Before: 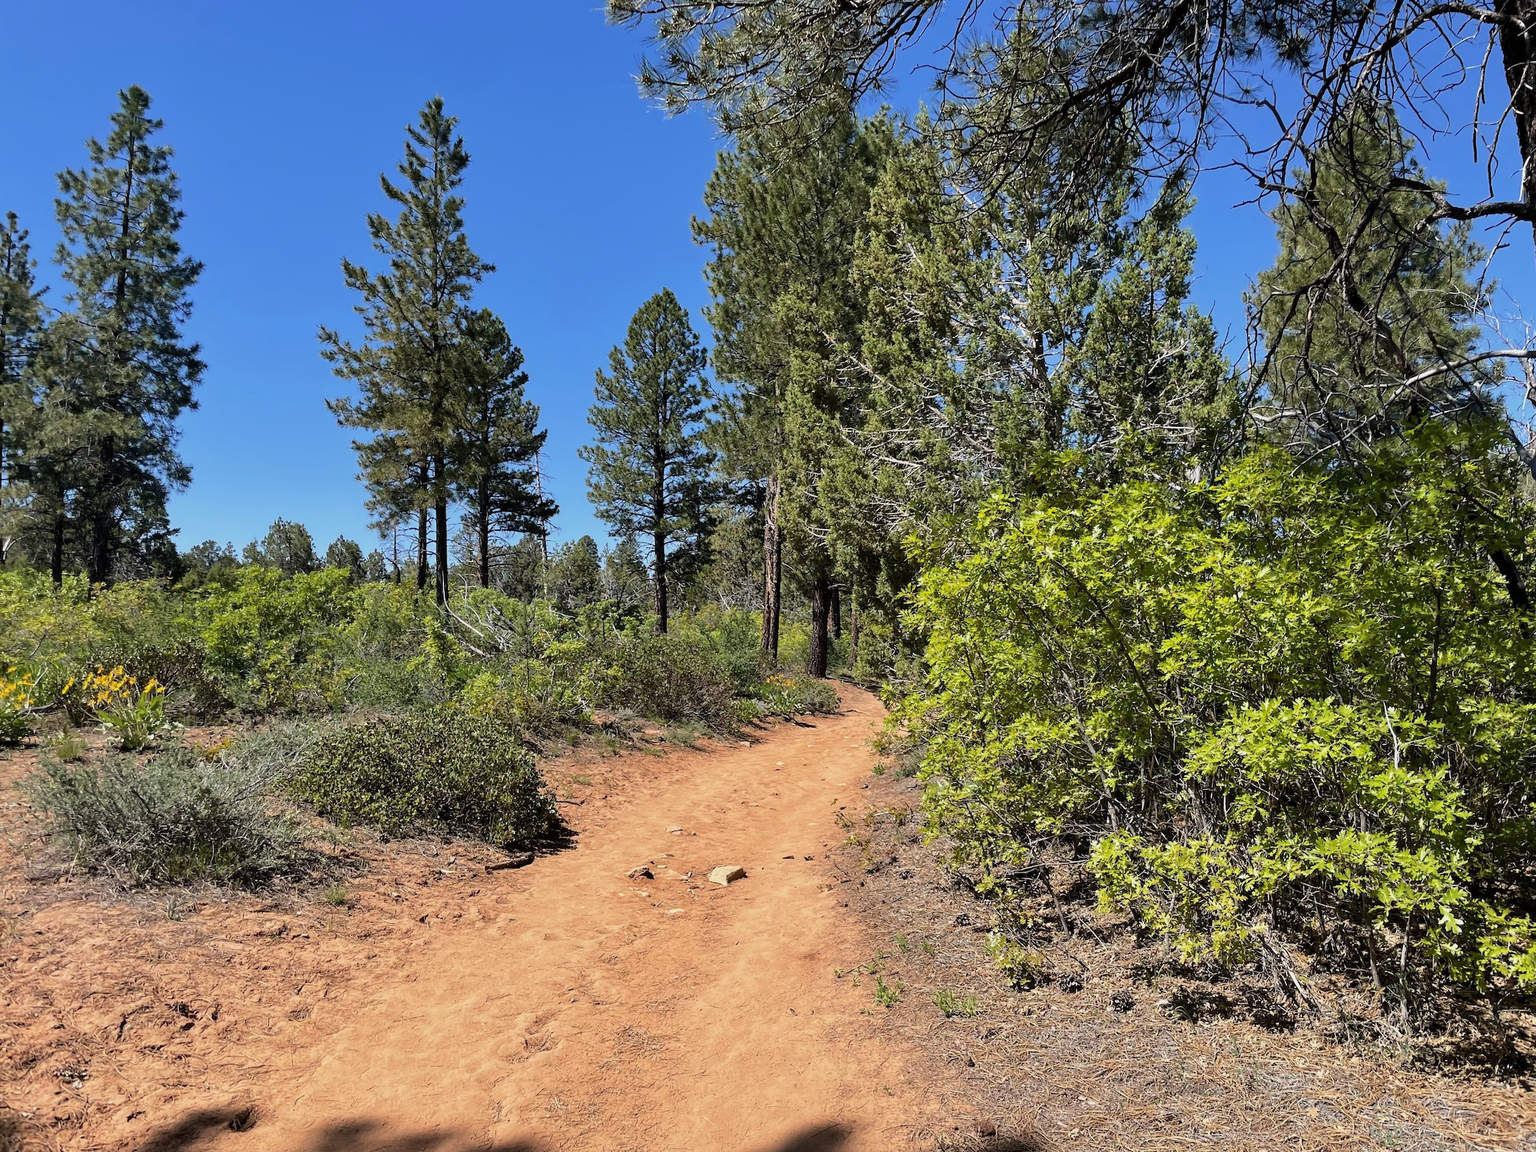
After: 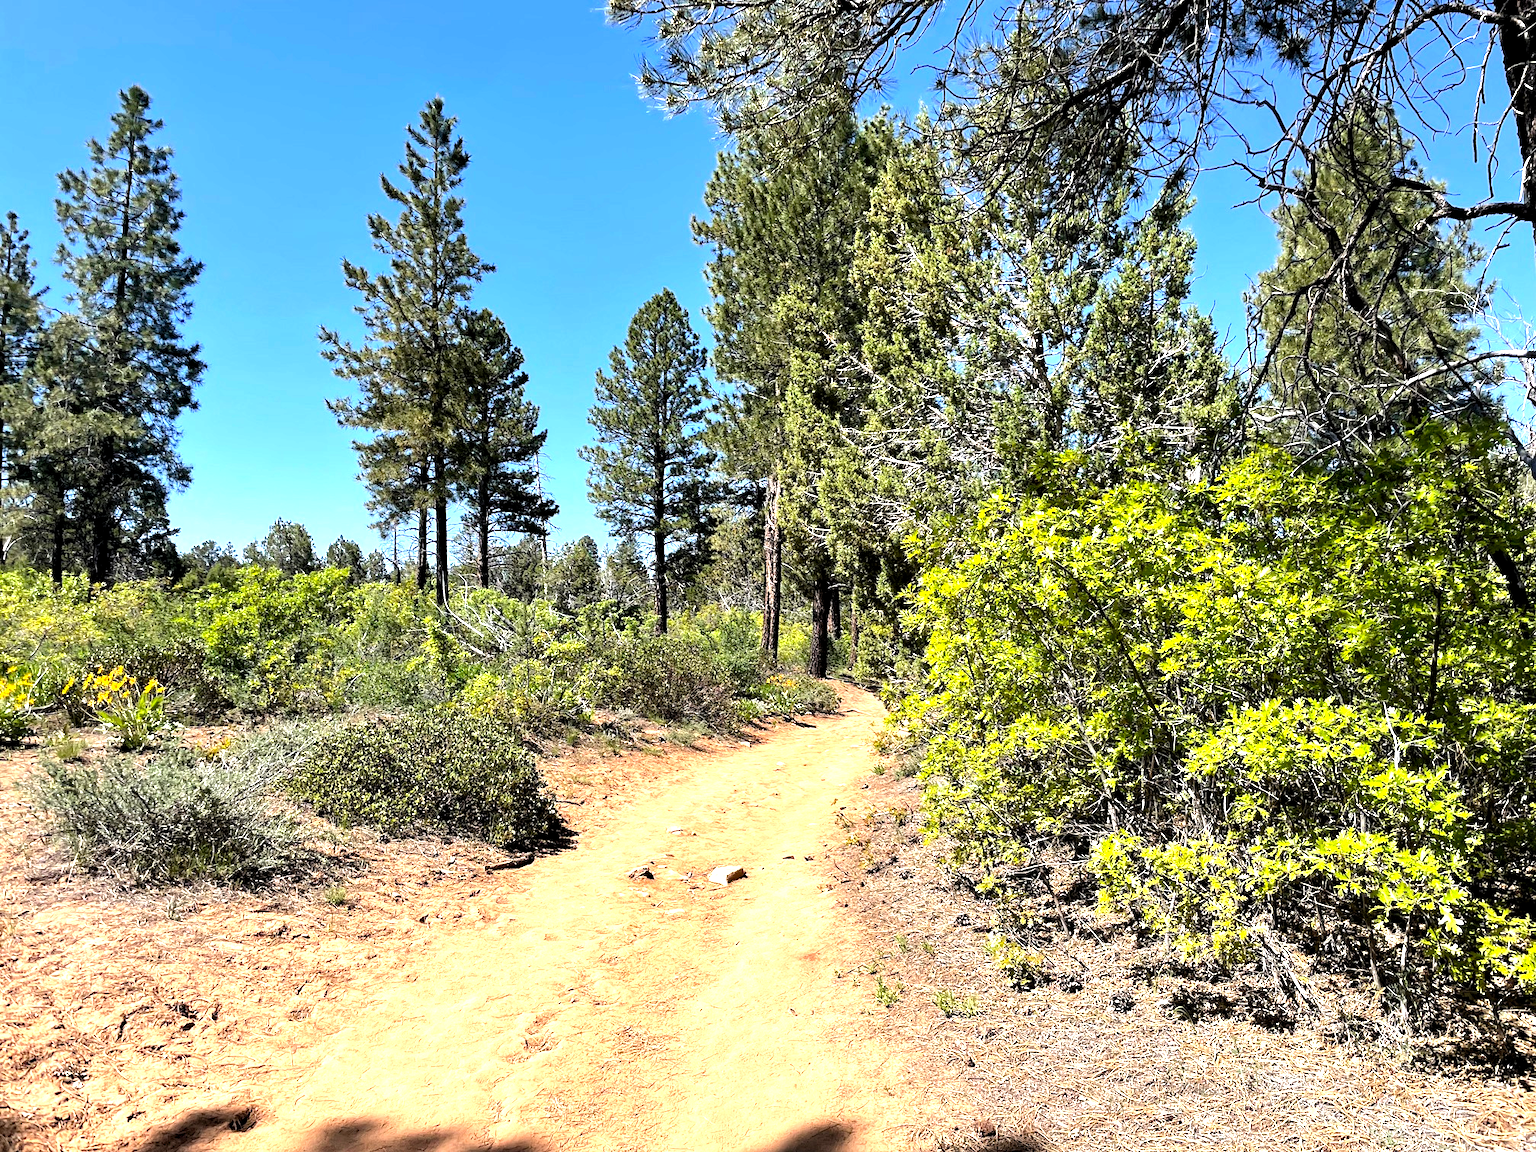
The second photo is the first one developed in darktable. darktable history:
base curve: curves: ch0 [(0, 0) (0.297, 0.298) (1, 1)], preserve colors none
levels: levels [0.012, 0.367, 0.697]
